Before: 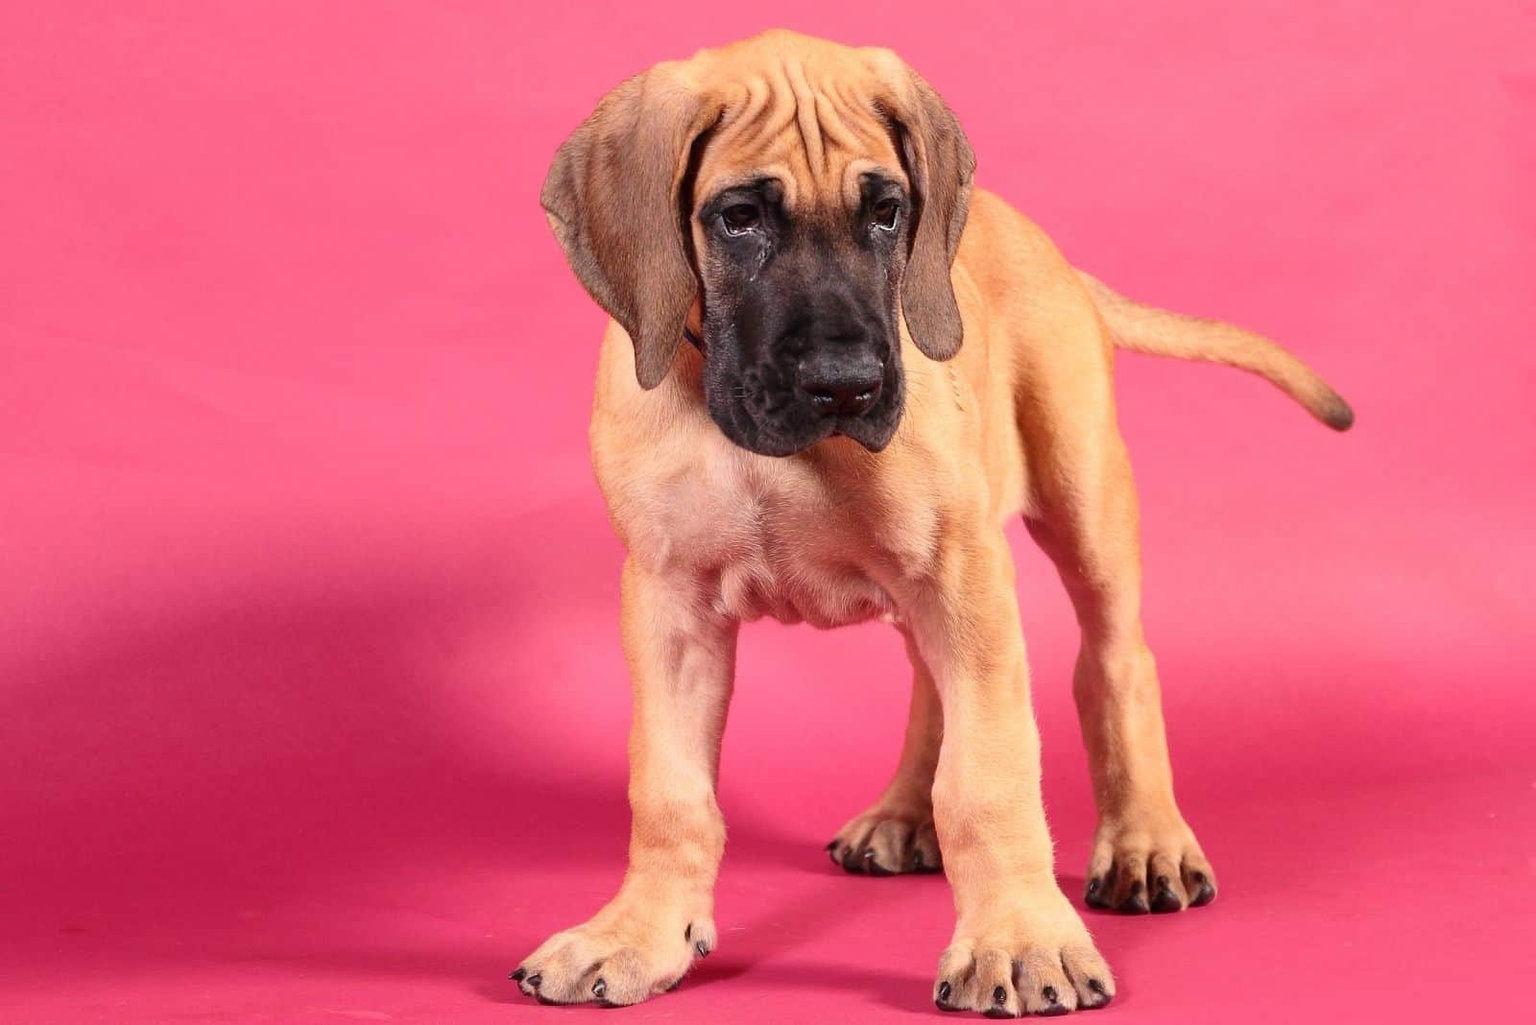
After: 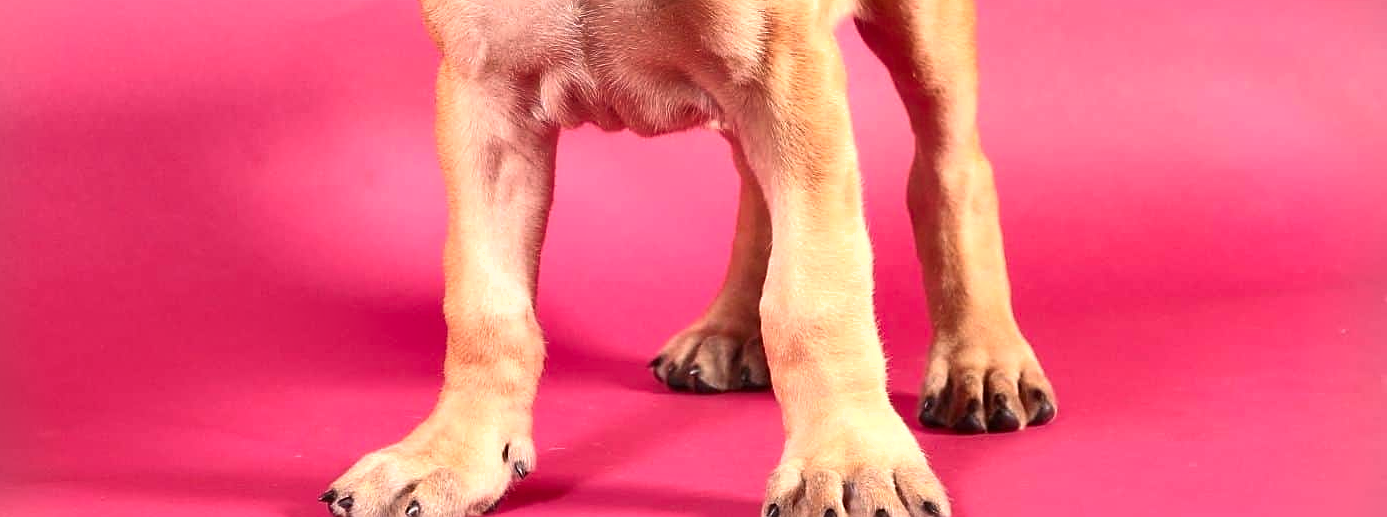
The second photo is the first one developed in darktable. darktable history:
sharpen: on, module defaults
exposure: black level correction 0.001, exposure 0.499 EV, compensate exposure bias true, compensate highlight preservation false
vignetting: fall-off start 91.53%, center (-0.033, -0.038)
contrast equalizer: y [[0.5, 0.501, 0.525, 0.597, 0.58, 0.514], [0.5 ×6], [0.5 ×6], [0 ×6], [0 ×6]], mix -0.195
shadows and highlights: low approximation 0.01, soften with gaussian
crop and rotate: left 13.302%, top 48.604%, bottom 2.943%
